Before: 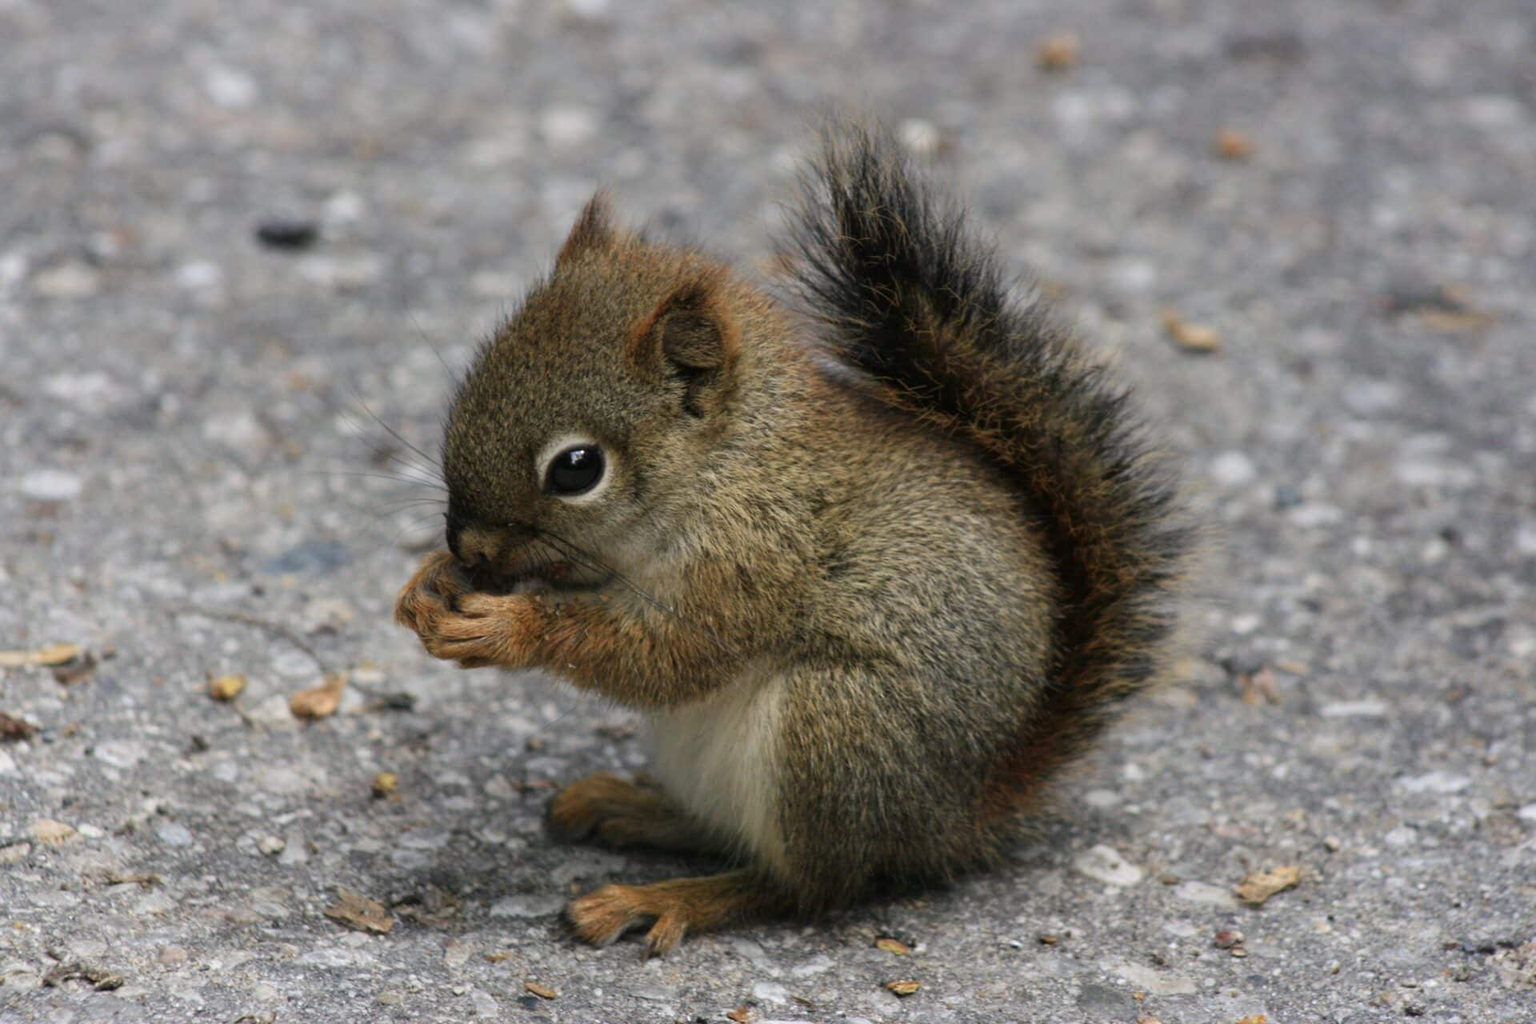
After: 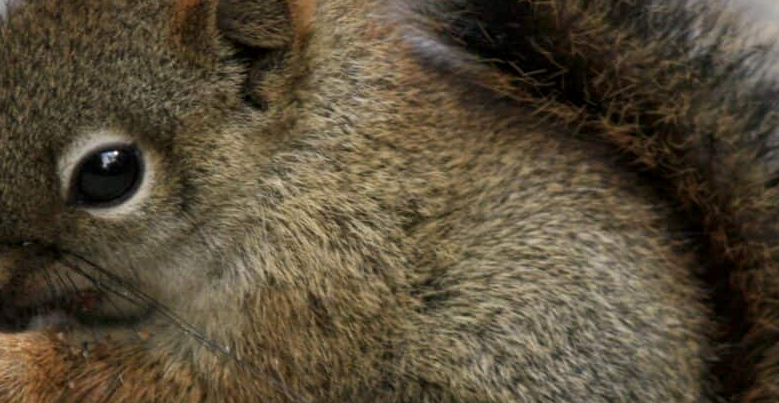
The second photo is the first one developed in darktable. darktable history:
local contrast: highlights 100%, shadows 102%, detail 120%, midtone range 0.2
crop: left 31.879%, top 32.212%, right 27.544%, bottom 36.284%
